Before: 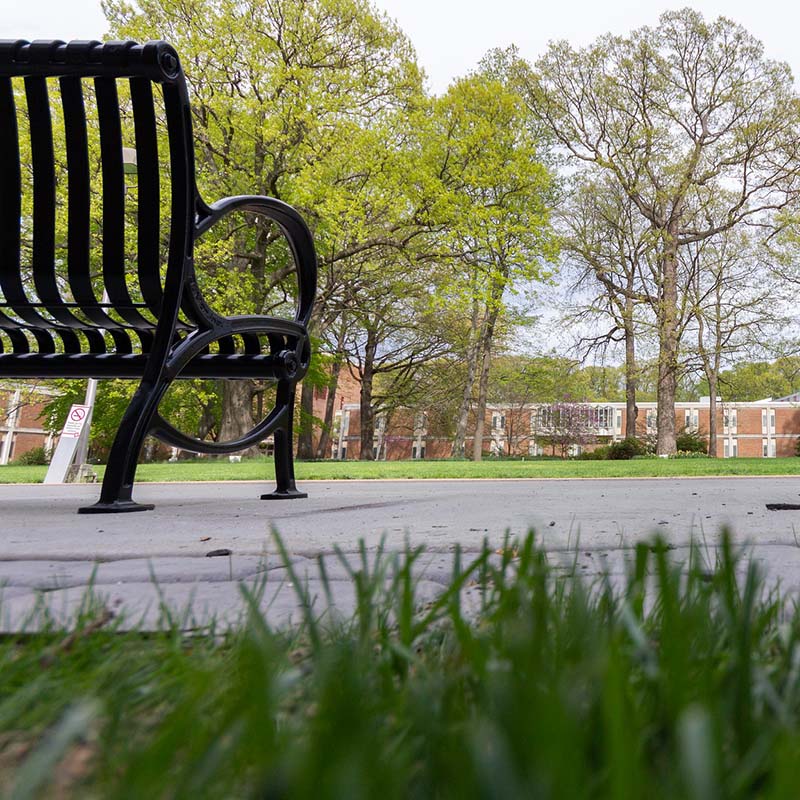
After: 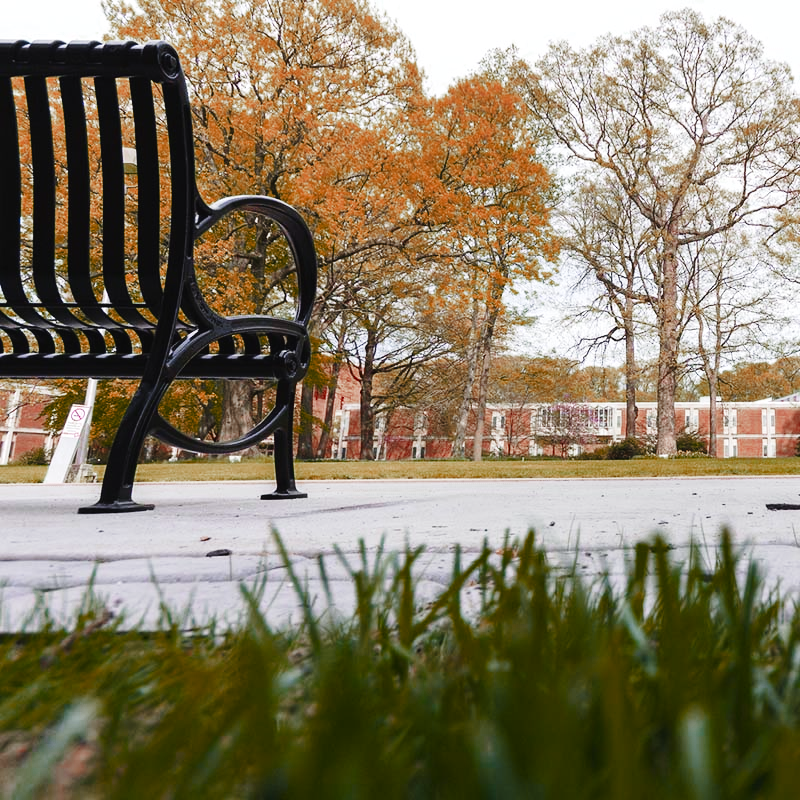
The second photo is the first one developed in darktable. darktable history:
exposure: exposure 0.202 EV, compensate highlight preservation false
color zones: curves: ch0 [(0, 0.299) (0.25, 0.383) (0.456, 0.352) (0.736, 0.571)]; ch1 [(0, 0.63) (0.151, 0.568) (0.254, 0.416) (0.47, 0.558) (0.732, 0.37) (0.909, 0.492)]; ch2 [(0.004, 0.604) (0.158, 0.443) (0.257, 0.403) (0.761, 0.468)], mix 40.99%
tone curve: curves: ch0 [(0, 0.028) (0.037, 0.05) (0.123, 0.114) (0.19, 0.176) (0.269, 0.27) (0.48, 0.57) (0.595, 0.695) (0.718, 0.823) (0.855, 0.913) (1, 0.982)]; ch1 [(0, 0) (0.243, 0.245) (0.422, 0.415) (0.493, 0.495) (0.508, 0.506) (0.536, 0.538) (0.569, 0.58) (0.611, 0.644) (0.769, 0.807) (1, 1)]; ch2 [(0, 0) (0.249, 0.216) (0.349, 0.321) (0.424, 0.442) (0.476, 0.483) (0.498, 0.499) (0.517, 0.519) (0.532, 0.547) (0.569, 0.608) (0.614, 0.661) (0.706, 0.75) (0.808, 0.809) (0.991, 0.968)], preserve colors none
